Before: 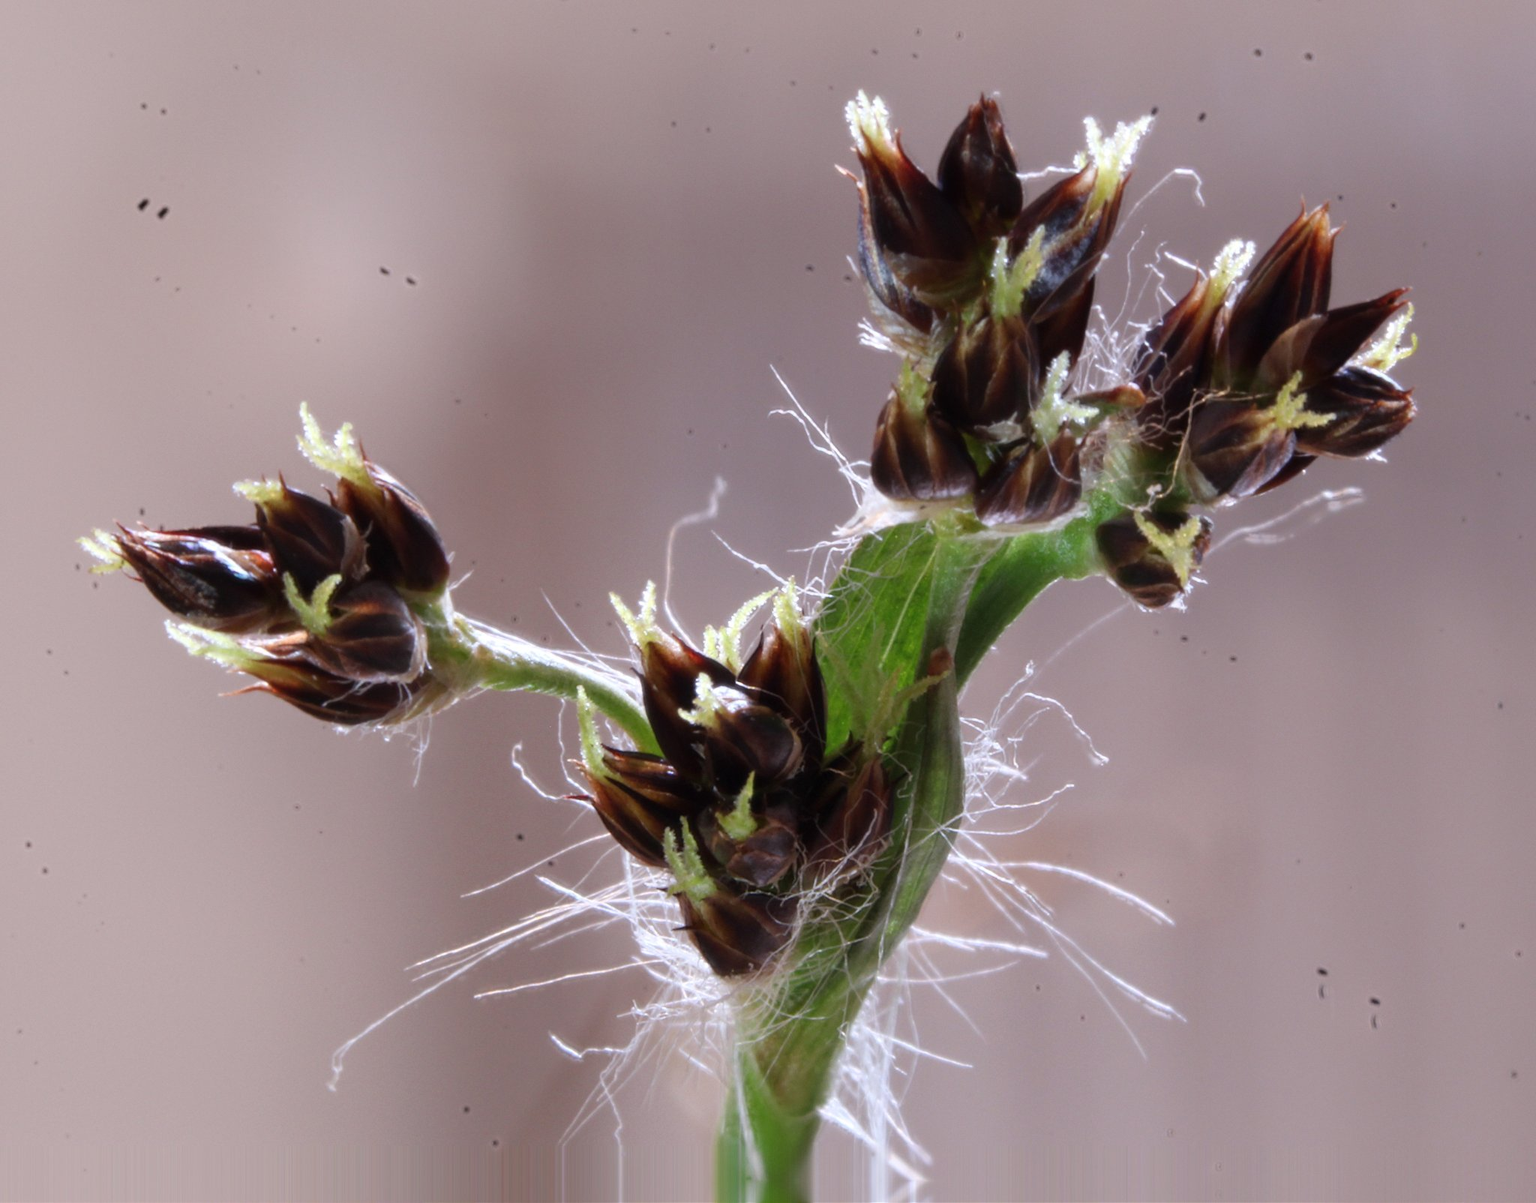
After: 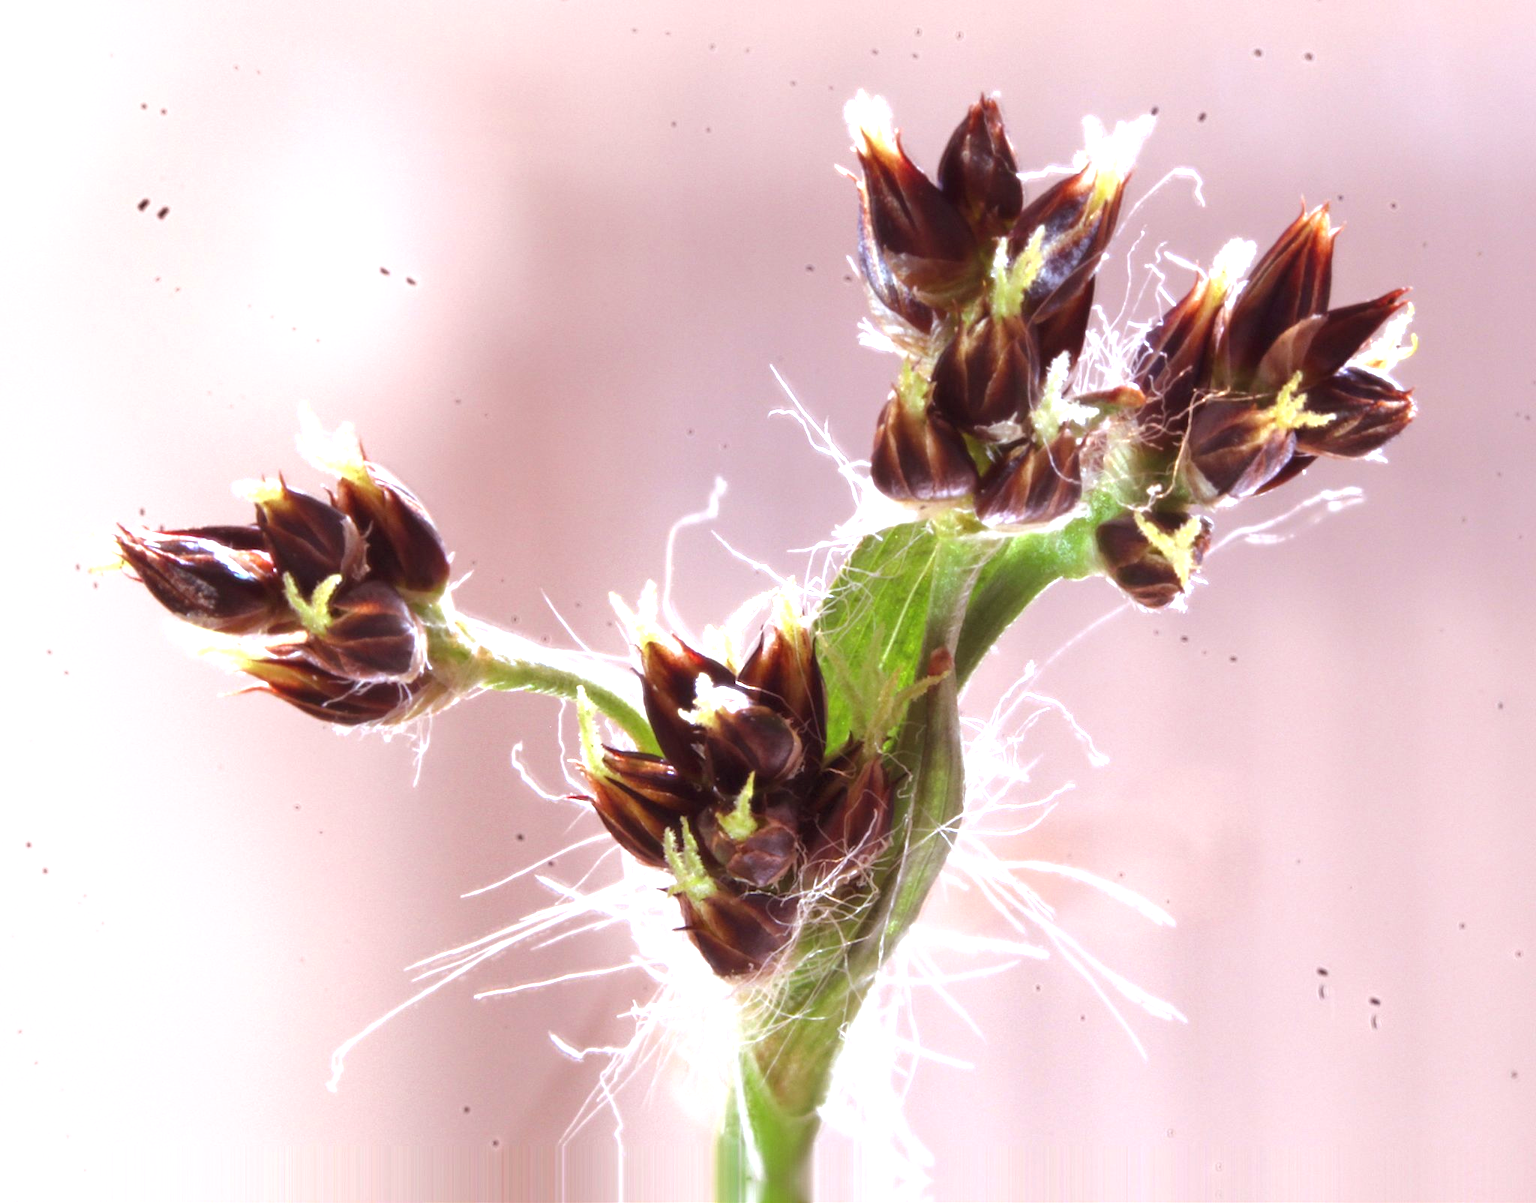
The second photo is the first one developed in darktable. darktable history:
shadows and highlights: shadows 25, highlights -25
exposure: black level correction 0, exposure 1.379 EV, compensate exposure bias true, compensate highlight preservation false
rgb levels: mode RGB, independent channels, levels [[0, 0.474, 1], [0, 0.5, 1], [0, 0.5, 1]]
